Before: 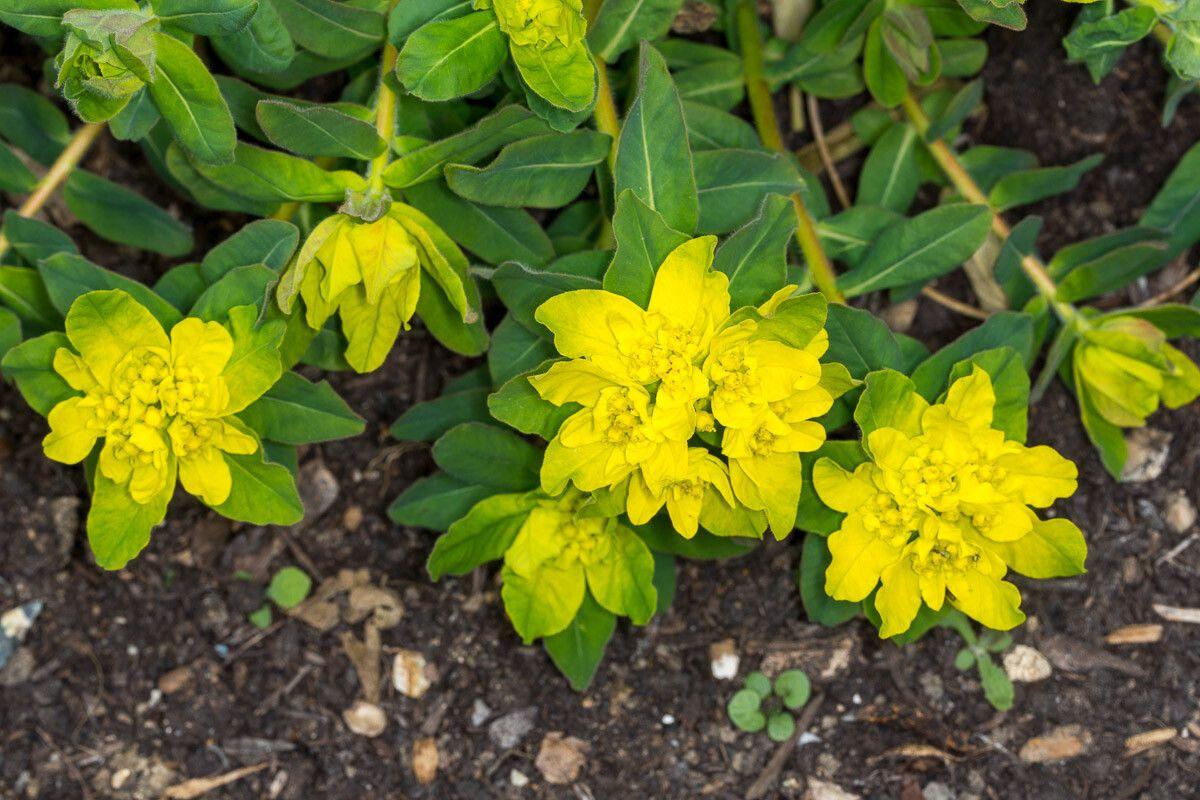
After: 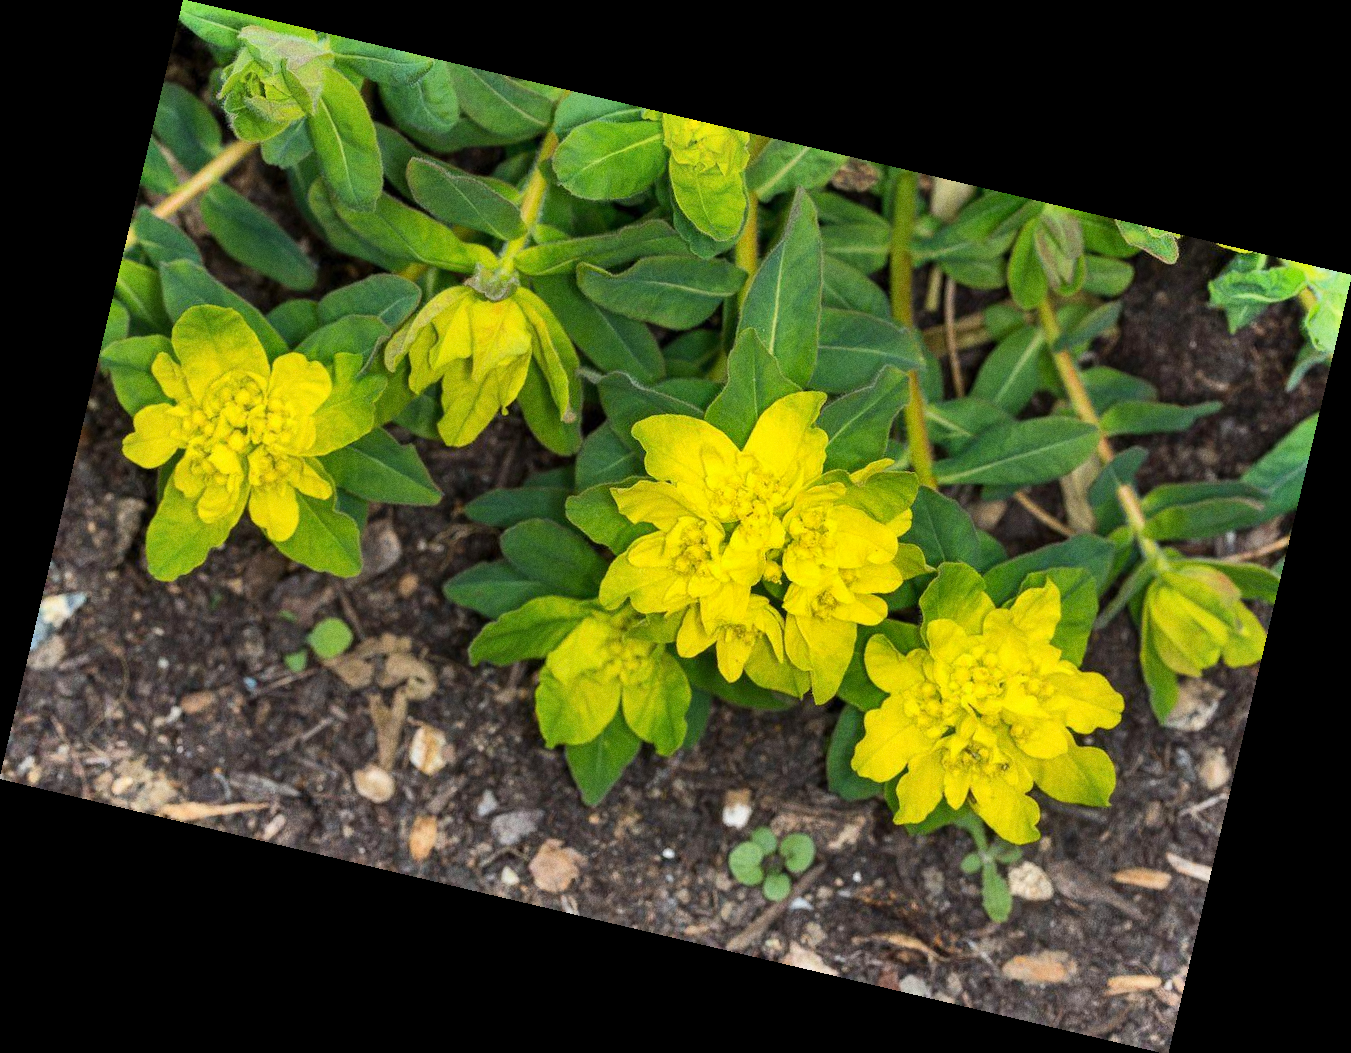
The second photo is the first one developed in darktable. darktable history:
shadows and highlights: low approximation 0.01, soften with gaussian
rotate and perspective: rotation 13.27°, automatic cropping off
grain: coarseness 0.09 ISO
